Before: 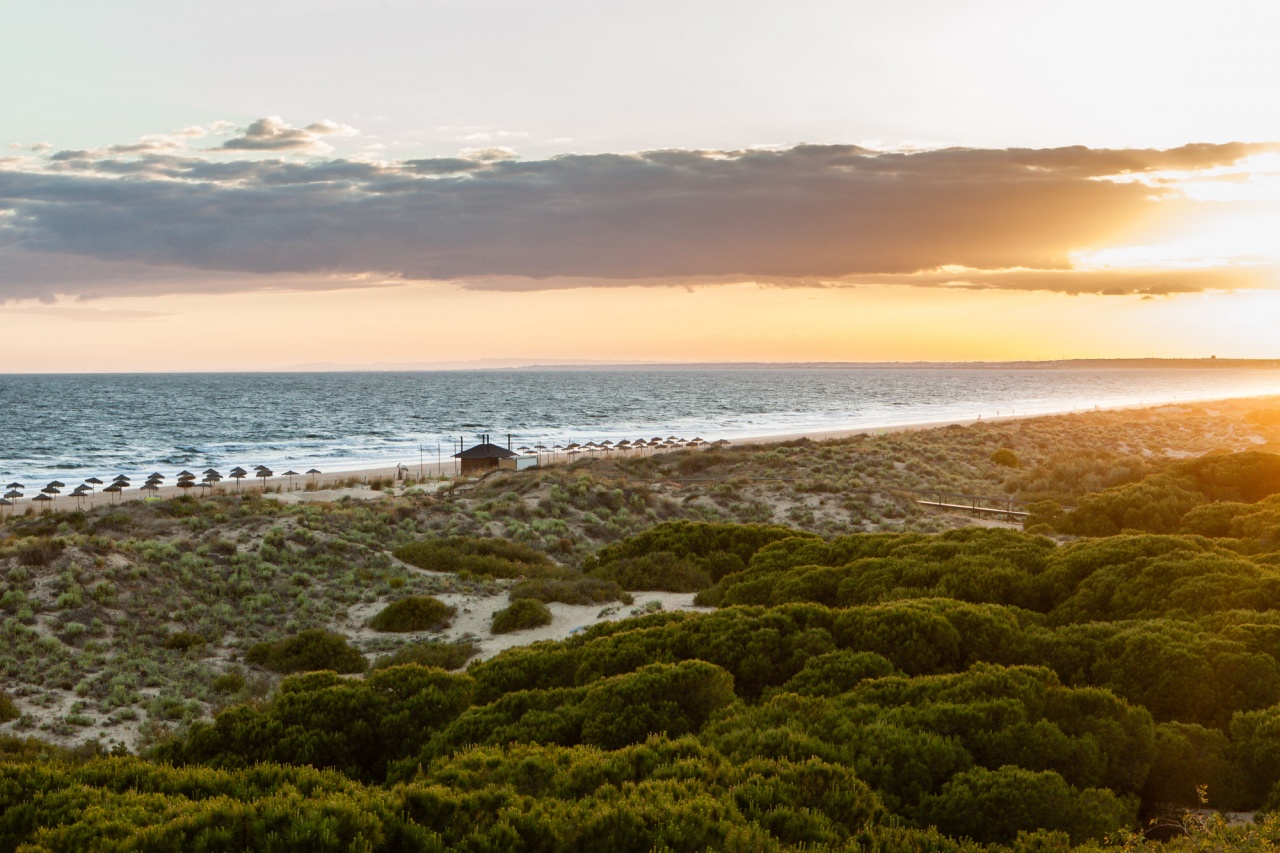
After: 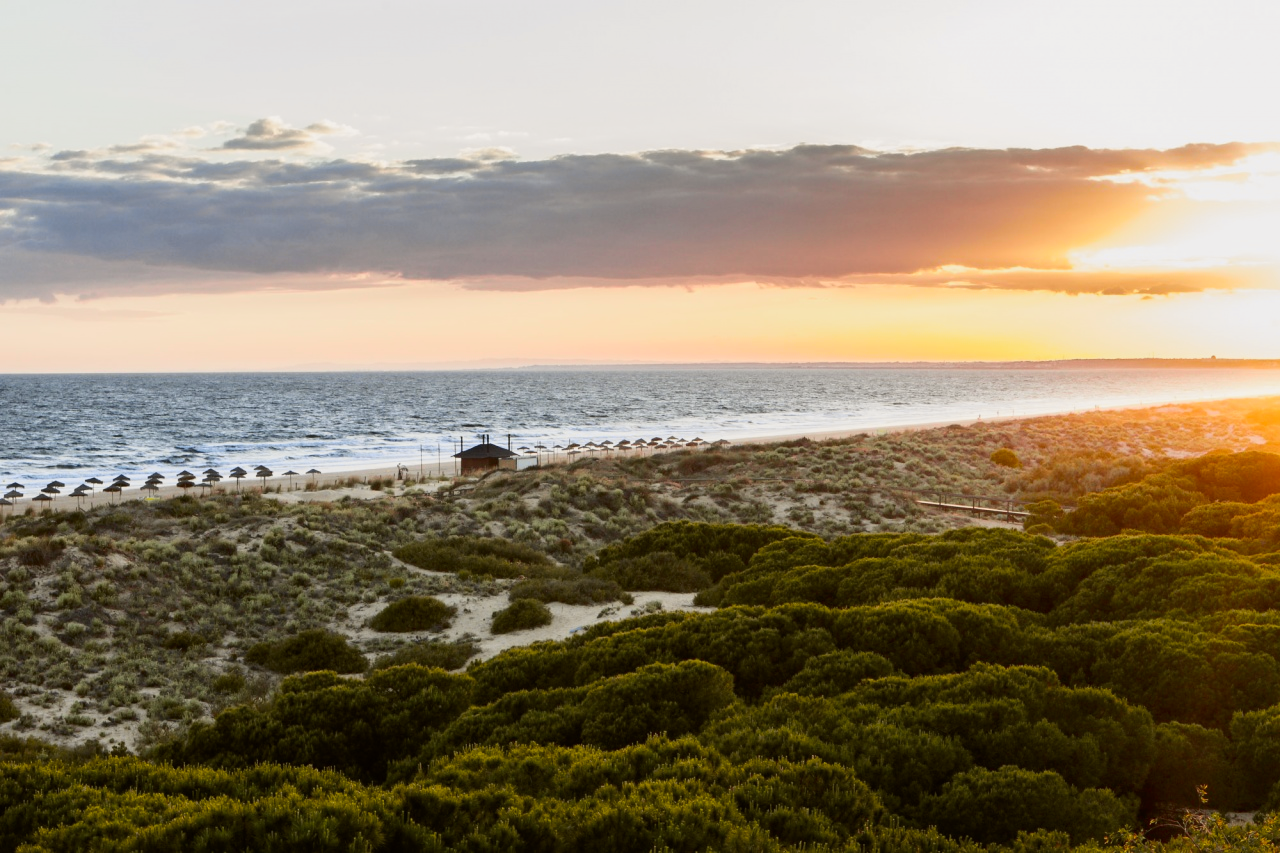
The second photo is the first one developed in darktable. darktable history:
tone curve: curves: ch0 [(0, 0) (0.087, 0.054) (0.281, 0.245) (0.506, 0.526) (0.8, 0.824) (0.994, 0.955)]; ch1 [(0, 0) (0.27, 0.195) (0.406, 0.435) (0.452, 0.474) (0.495, 0.5) (0.514, 0.508) (0.563, 0.584) (0.654, 0.689) (1, 1)]; ch2 [(0, 0) (0.269, 0.299) (0.459, 0.441) (0.498, 0.499) (0.523, 0.52) (0.551, 0.549) (0.633, 0.625) (0.659, 0.681) (0.718, 0.764) (1, 1)], color space Lab, independent channels, preserve colors none
